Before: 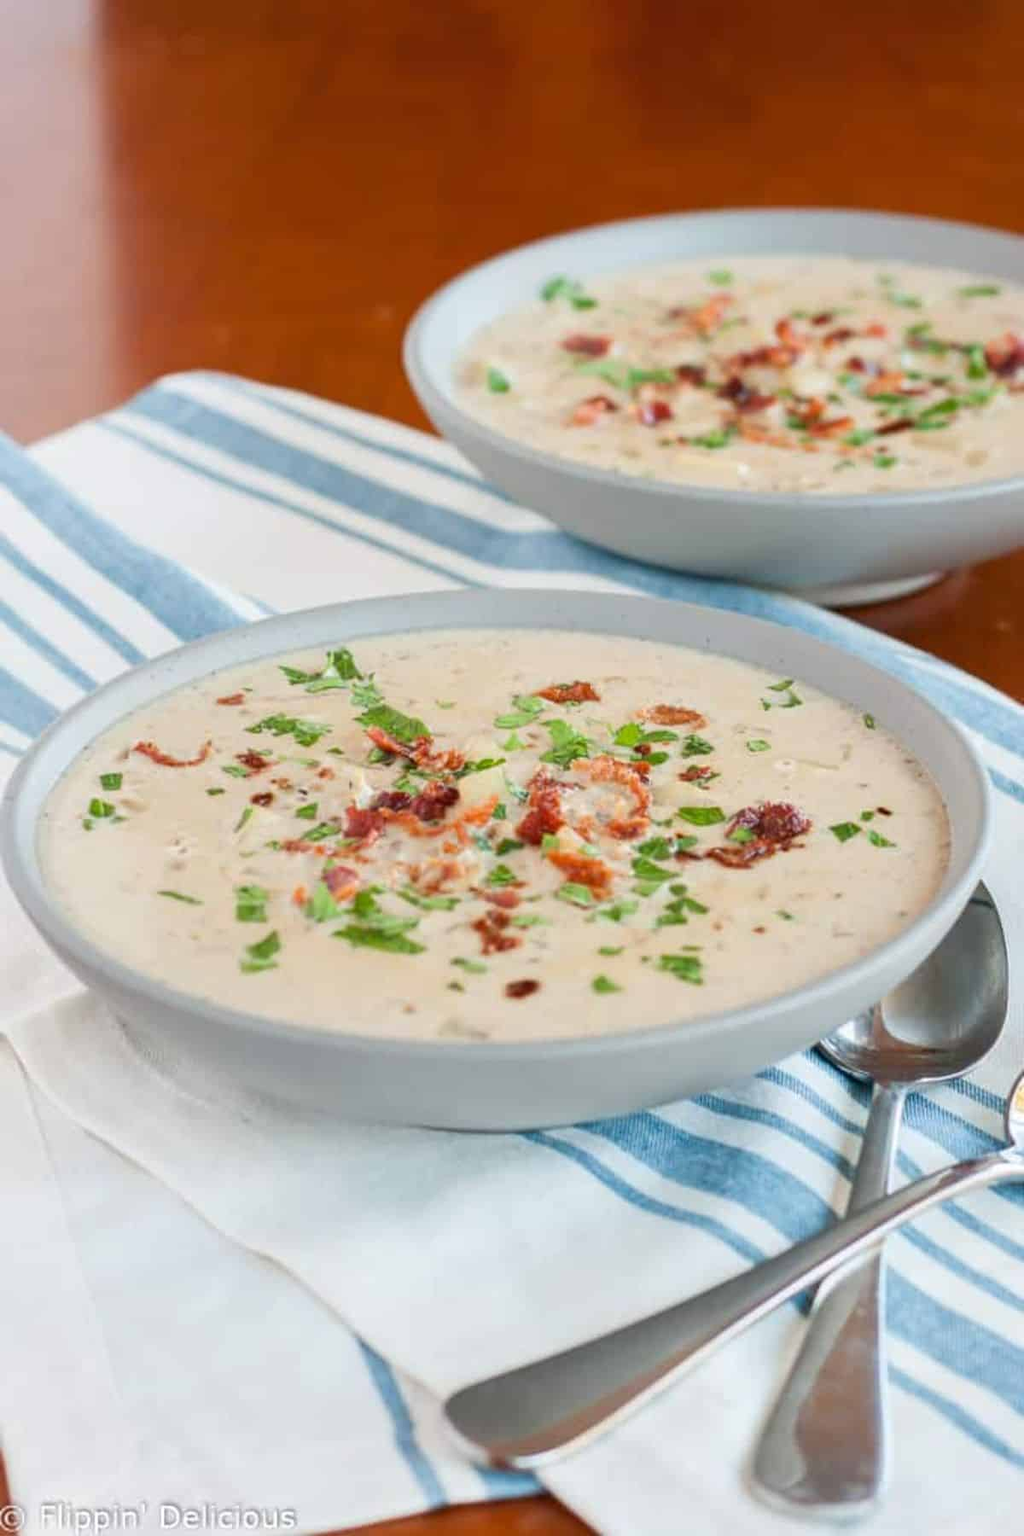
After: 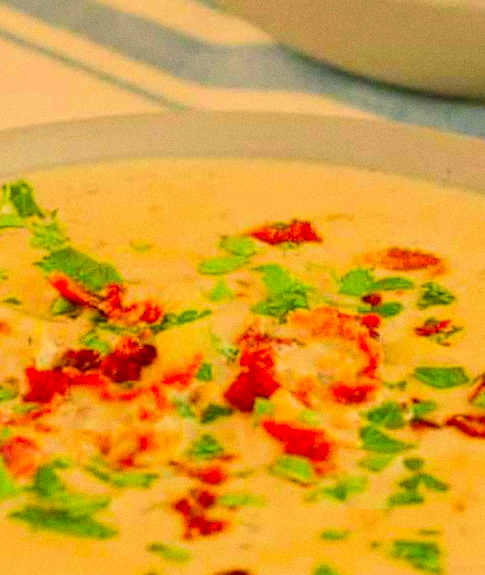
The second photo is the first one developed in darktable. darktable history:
exposure: exposure 0.2 EV, compensate highlight preservation false
crop: left 31.751%, top 32.172%, right 27.8%, bottom 35.83%
color correction: highlights a* 10.44, highlights b* 30.04, shadows a* 2.73, shadows b* 17.51, saturation 1.72
filmic rgb: black relative exposure -8.42 EV, white relative exposure 4.68 EV, hardness 3.82, color science v6 (2022)
grain: coarseness 0.09 ISO
